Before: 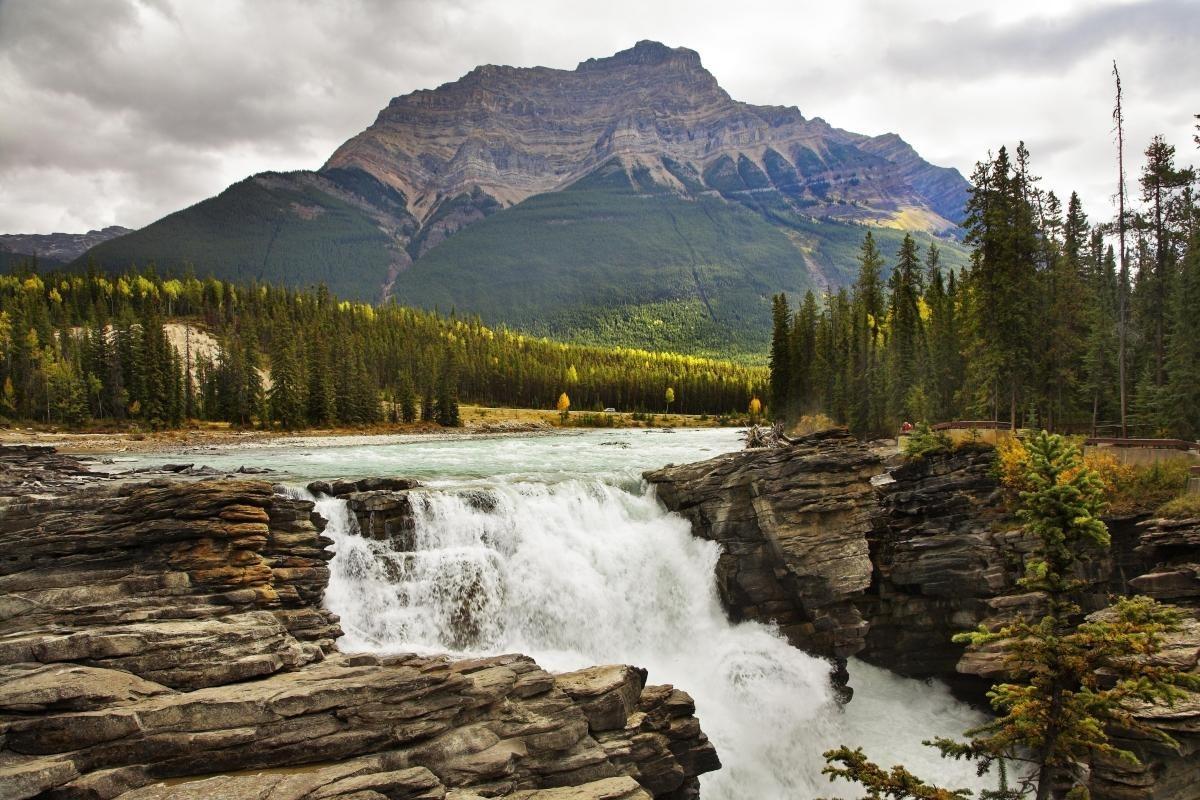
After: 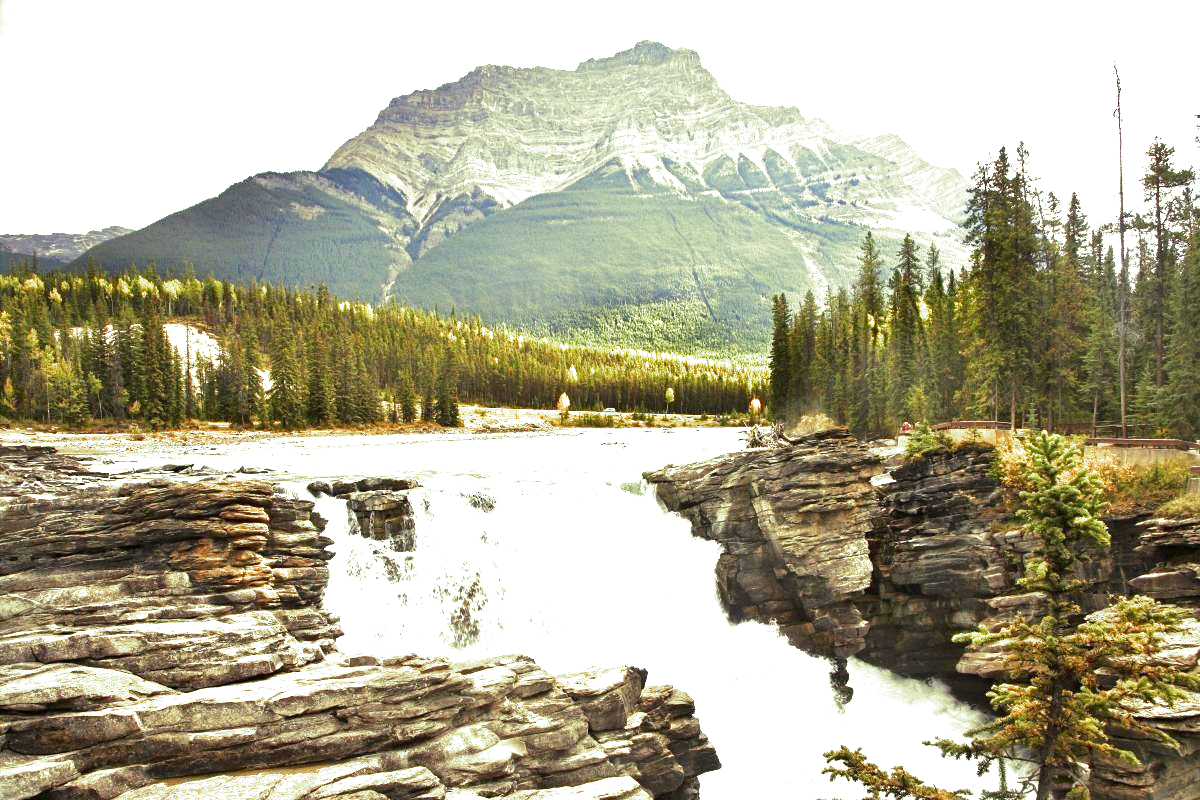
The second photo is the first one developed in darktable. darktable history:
split-toning: shadows › hue 290.82°, shadows › saturation 0.34, highlights › saturation 0.38, balance 0, compress 50%
exposure: black level correction 0.001, exposure 1.822 EV, compensate exposure bias true, compensate highlight preservation false
